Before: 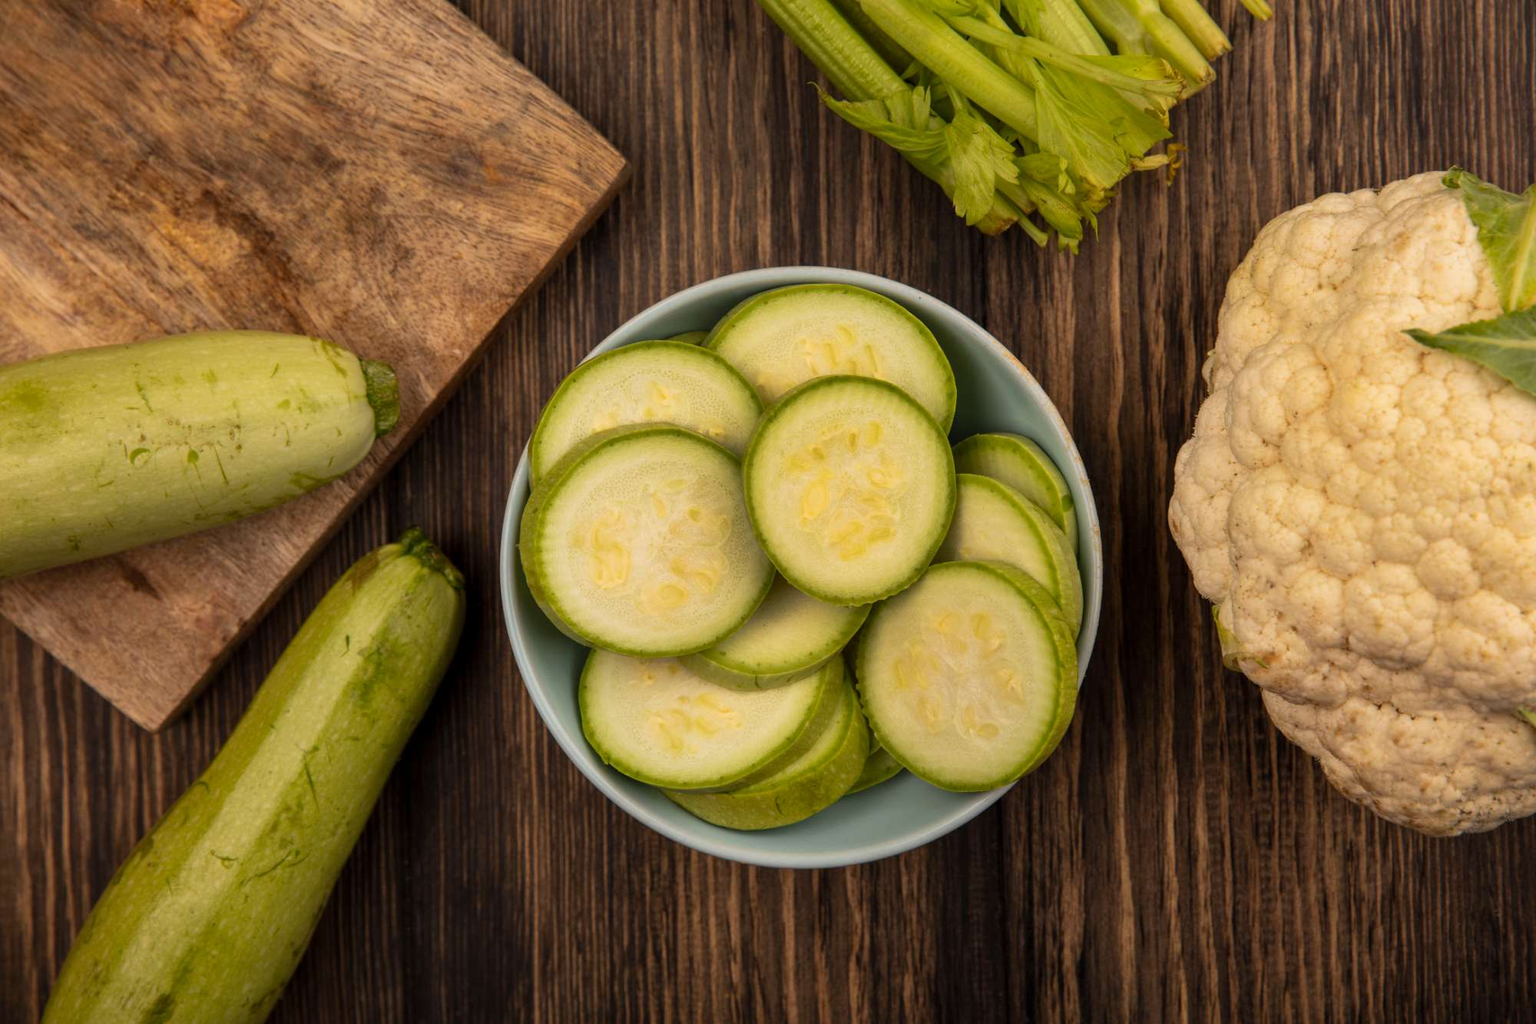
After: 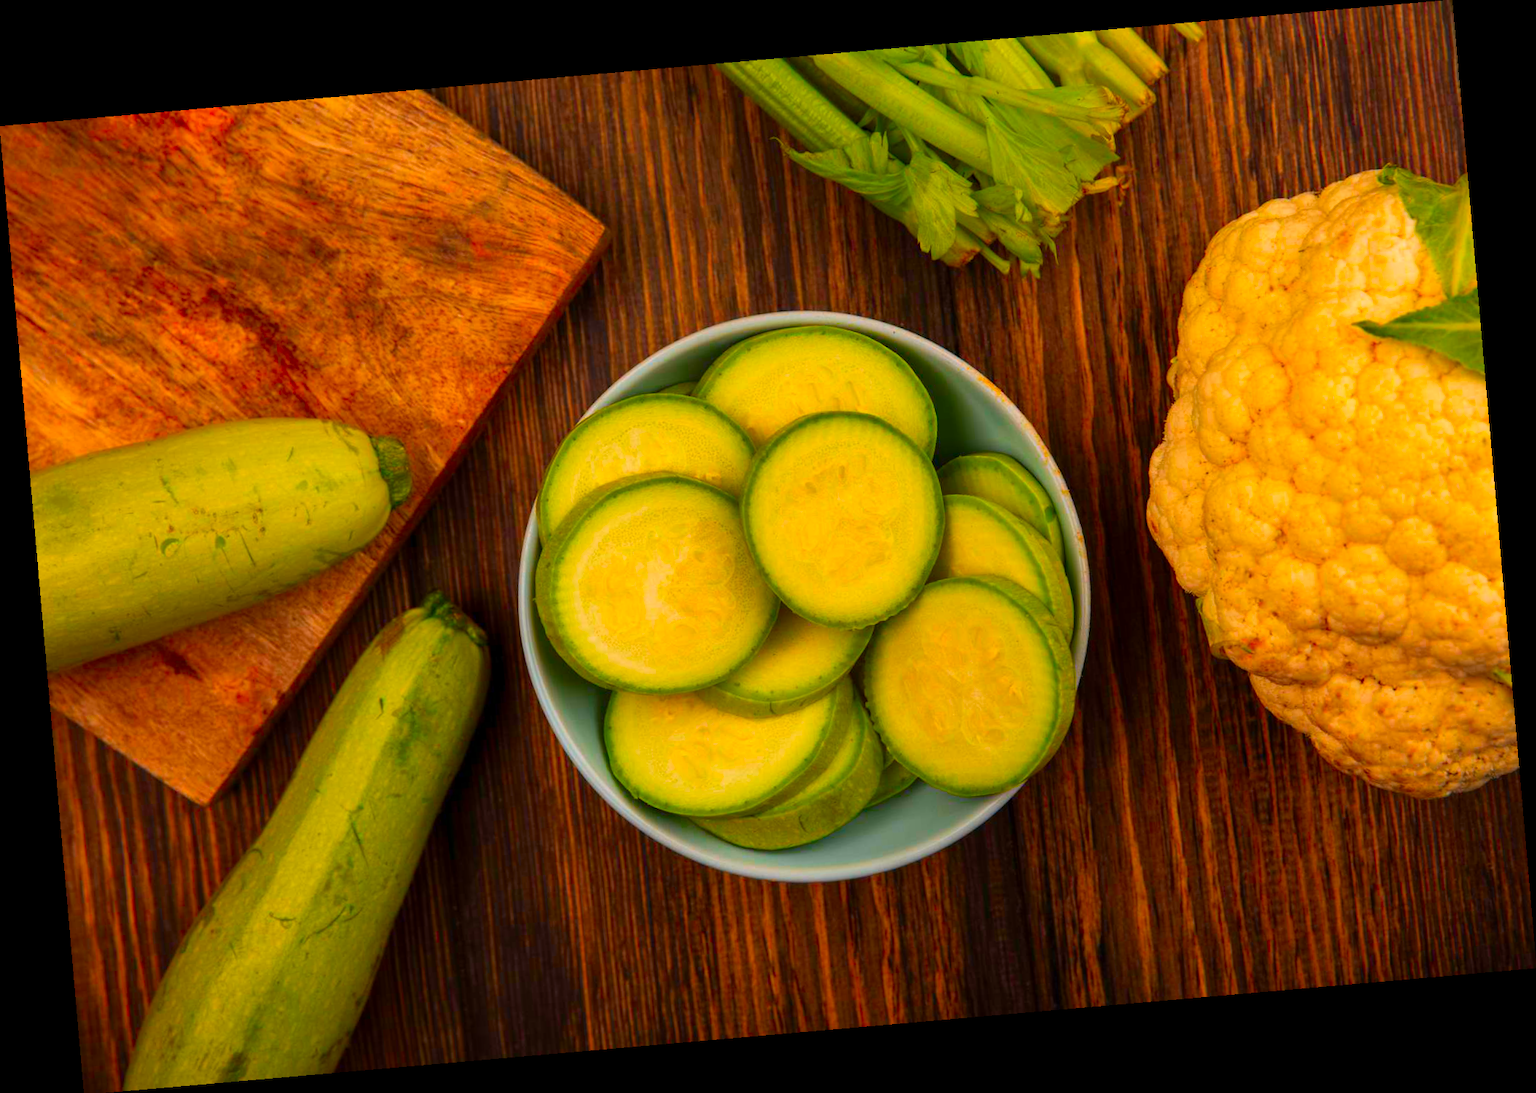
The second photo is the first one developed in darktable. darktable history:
rotate and perspective: rotation -4.98°, automatic cropping off
color correction: highlights a* 1.59, highlights b* -1.7, saturation 2.48
